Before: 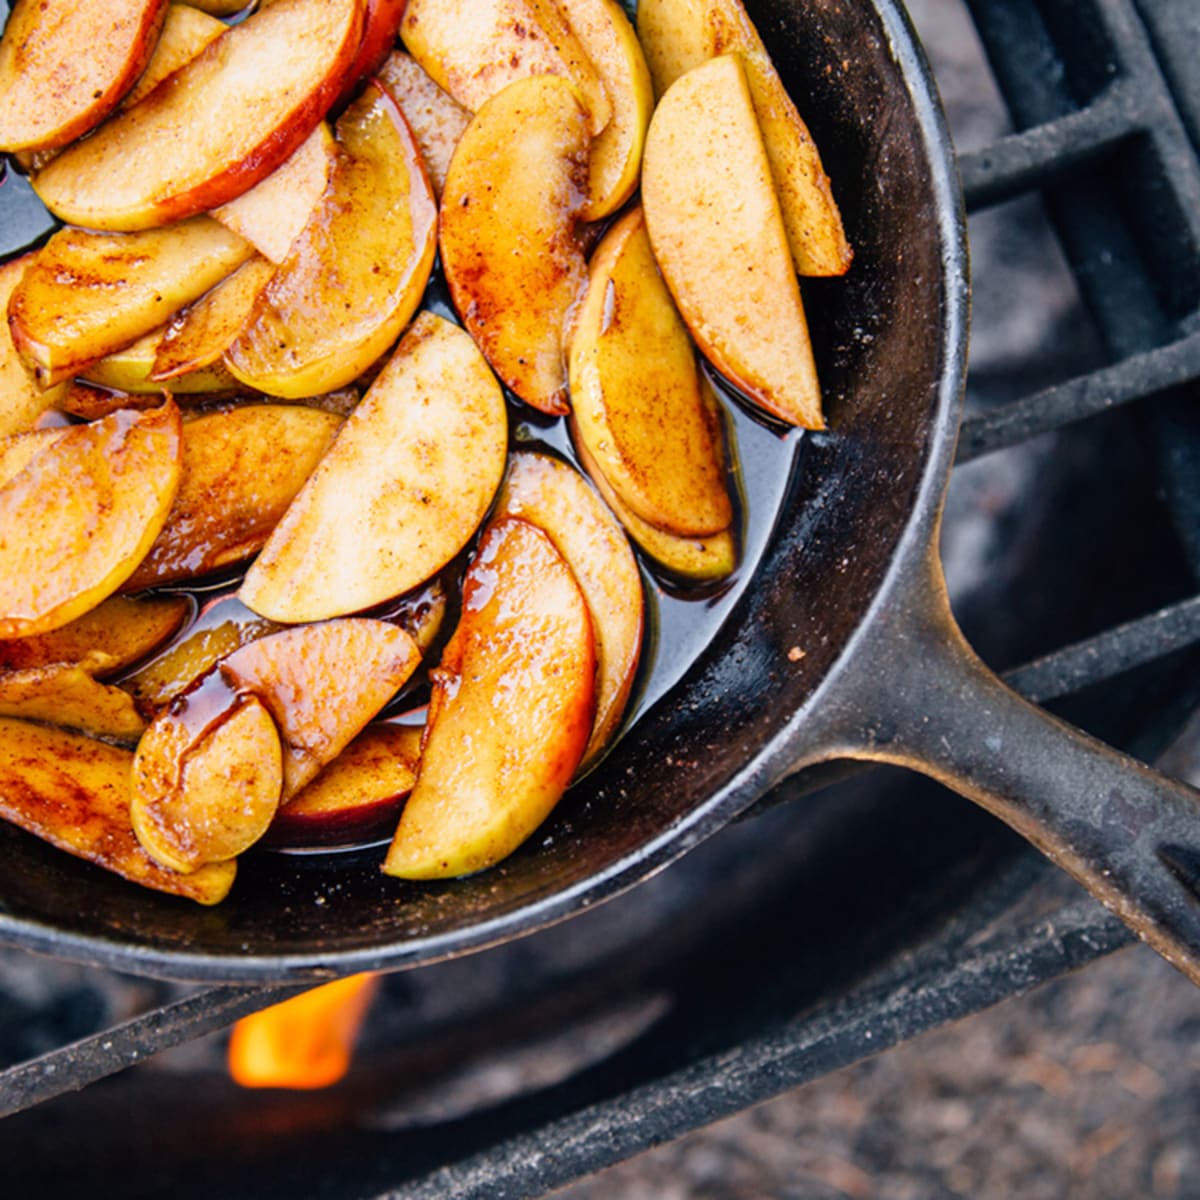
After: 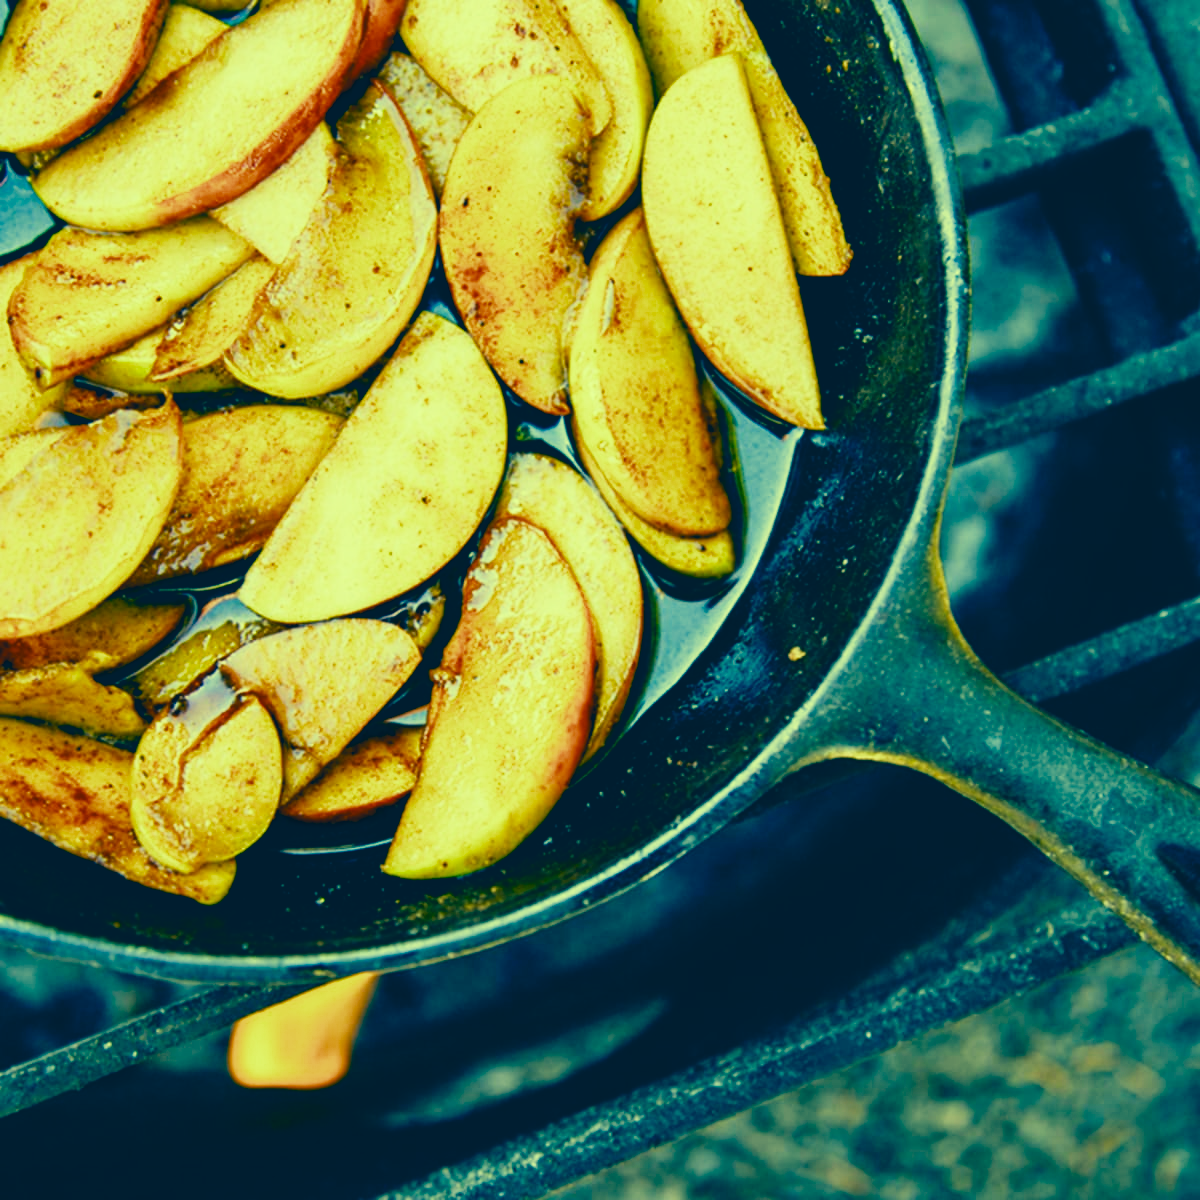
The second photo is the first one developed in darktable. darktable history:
exposure: exposure 0.087 EV, compensate exposure bias true, compensate highlight preservation false
contrast brightness saturation: contrast 0.074
filmic rgb: middle gray luminance 21.86%, black relative exposure -14.07 EV, white relative exposure 2.98 EV, target black luminance 0%, hardness 8.74, latitude 59.92%, contrast 1.206, highlights saturation mix 6.21%, shadows ↔ highlights balance 40.88%, color science v4 (2020)
color zones: curves: ch1 [(0.25, 0.61) (0.75, 0.248)]
color correction: highlights a* -15.85, highlights b* 39.63, shadows a* -39.65, shadows b* -25.48
